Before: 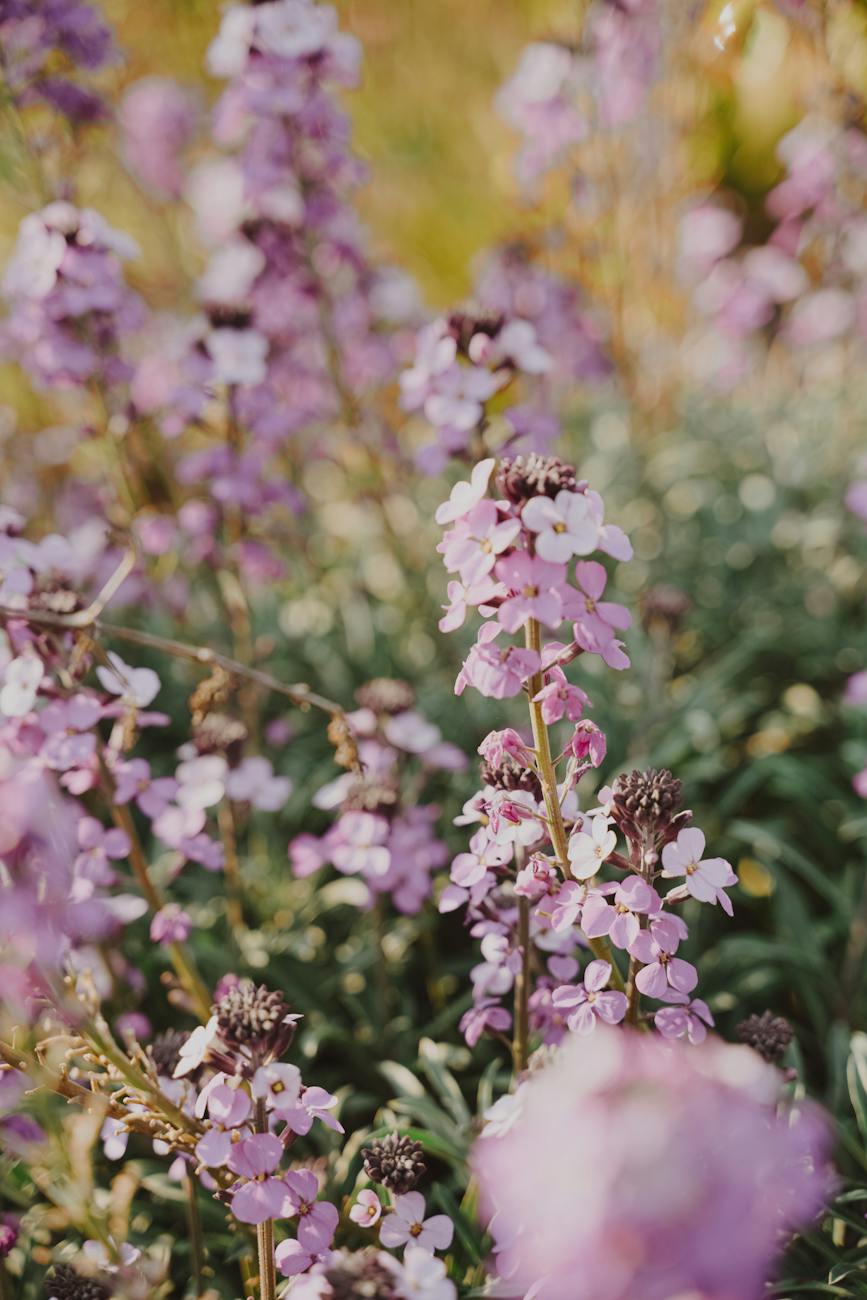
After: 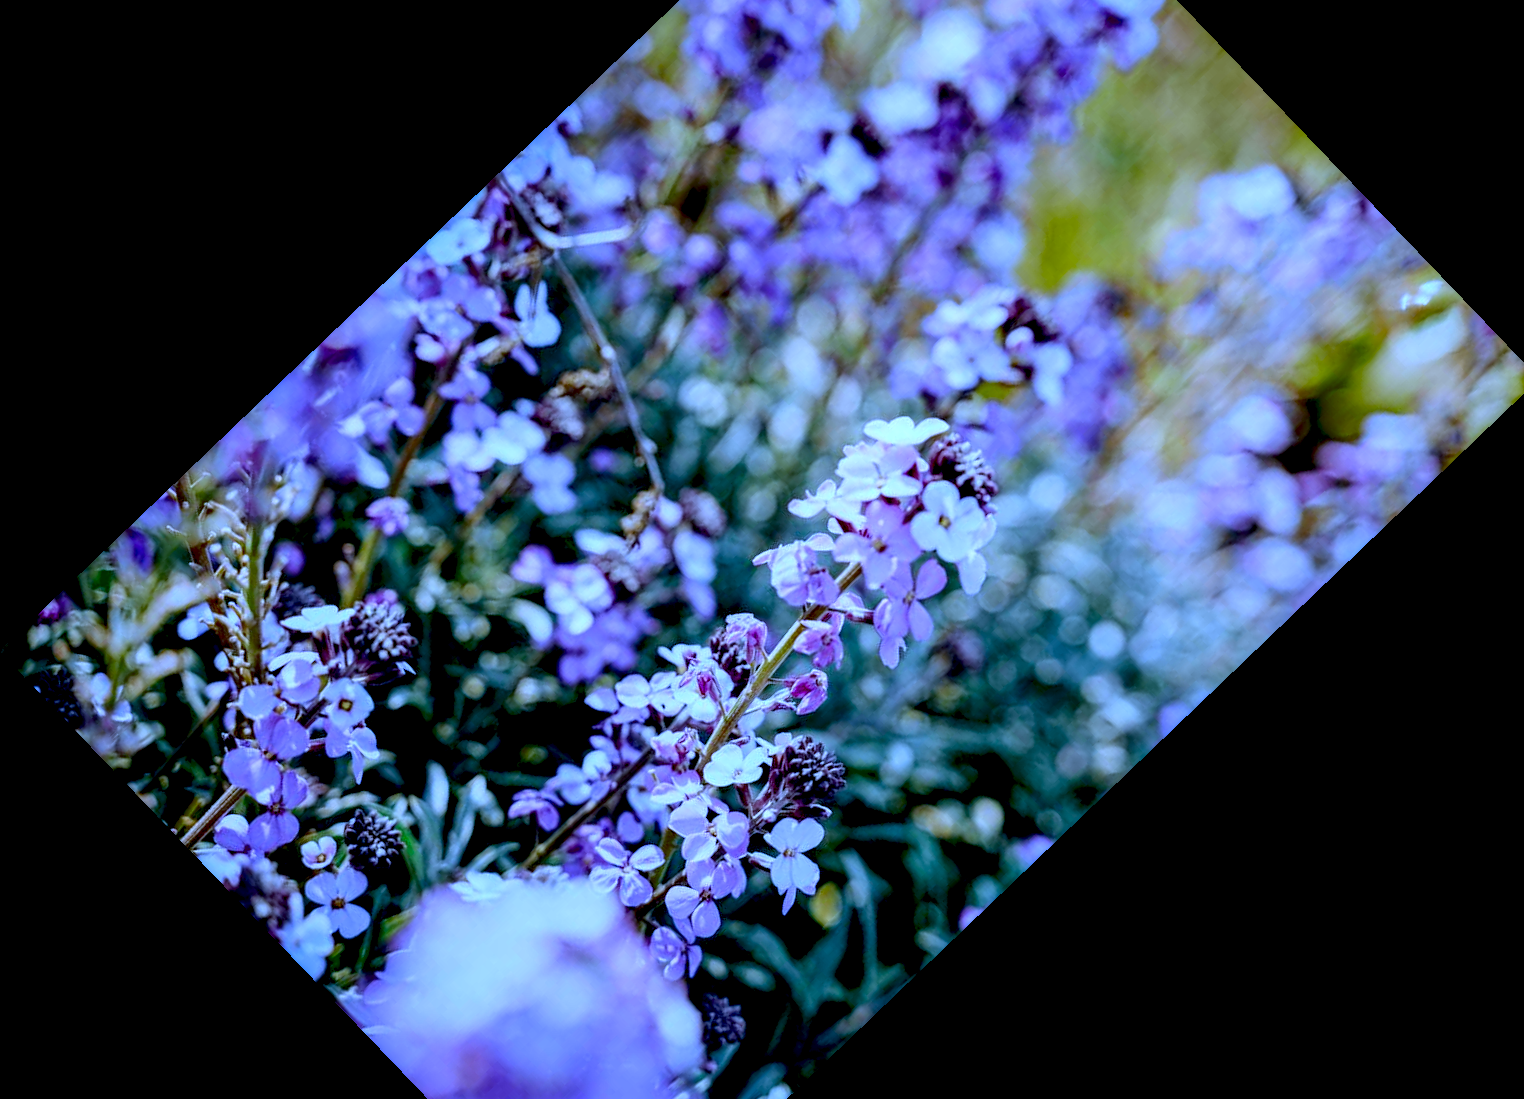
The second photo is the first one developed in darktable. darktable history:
exposure: black level correction 0.035, exposure 0.9 EV, compensate highlight preservation false
crop and rotate: angle -46.26°, top 16.234%, right 0.912%, bottom 11.704%
white balance: red 0.766, blue 1.537
local contrast: detail 130%
color zones: curves: ch1 [(0, 0.469) (0.001, 0.469) (0.12, 0.446) (0.248, 0.469) (0.5, 0.5) (0.748, 0.5) (0.999, 0.469) (1, 0.469)]
